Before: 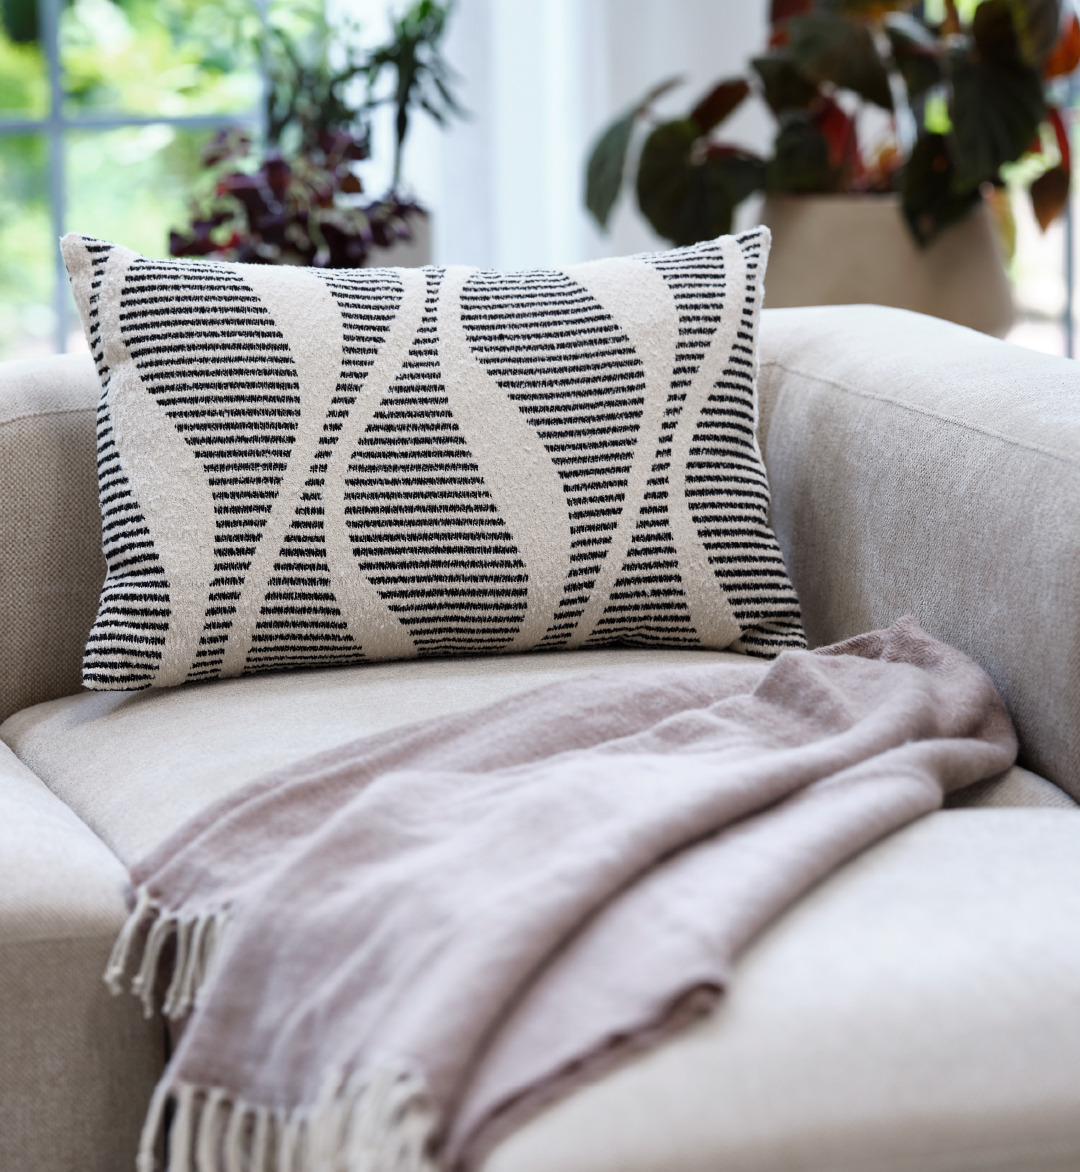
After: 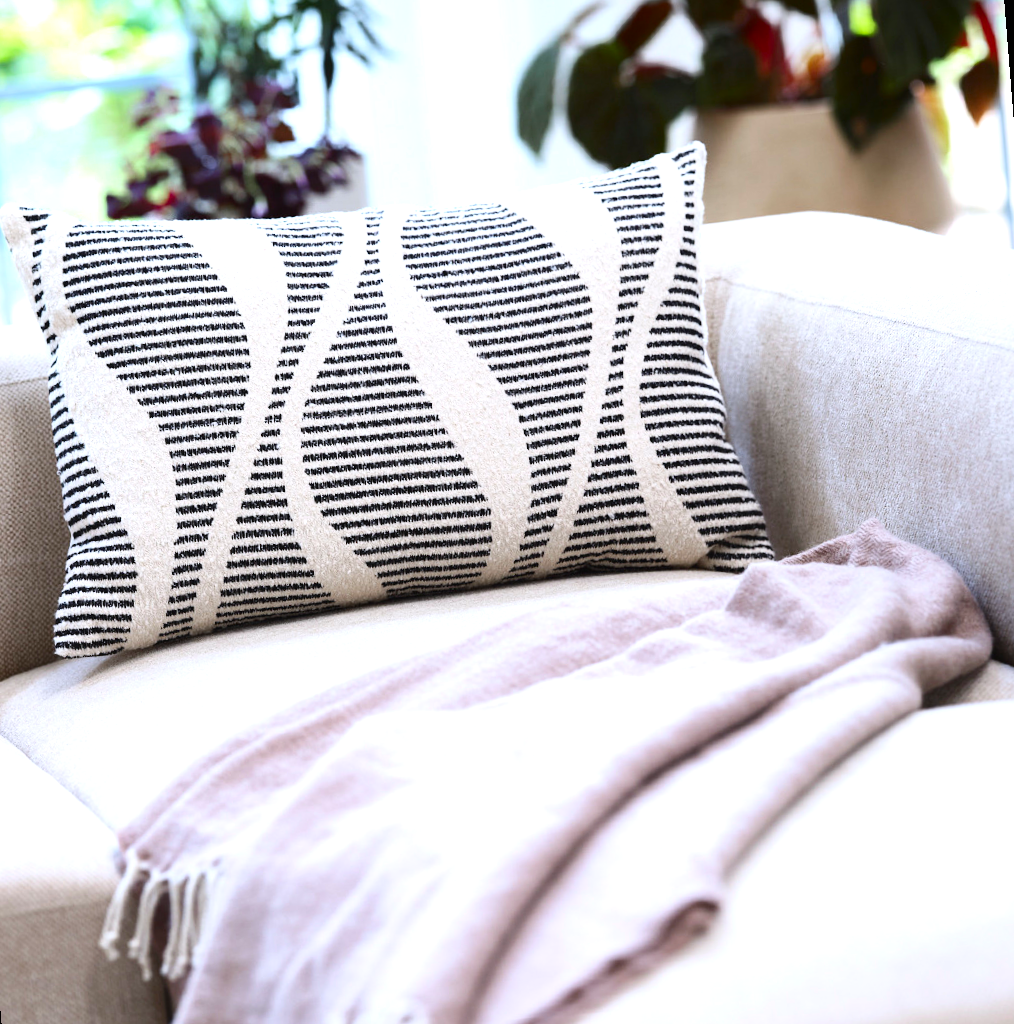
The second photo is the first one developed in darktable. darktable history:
rotate and perspective: rotation -4.57°, crop left 0.054, crop right 0.944, crop top 0.087, crop bottom 0.914
white balance: red 0.983, blue 1.036
contrast brightness saturation: contrast 0.18, saturation 0.3
exposure: exposure 0.785 EV, compensate highlight preservation false
contrast equalizer: octaves 7, y [[0.6 ×6], [0.55 ×6], [0 ×6], [0 ×6], [0 ×6]], mix -0.3
crop and rotate: left 1.774%, right 0.633%, bottom 1.28%
